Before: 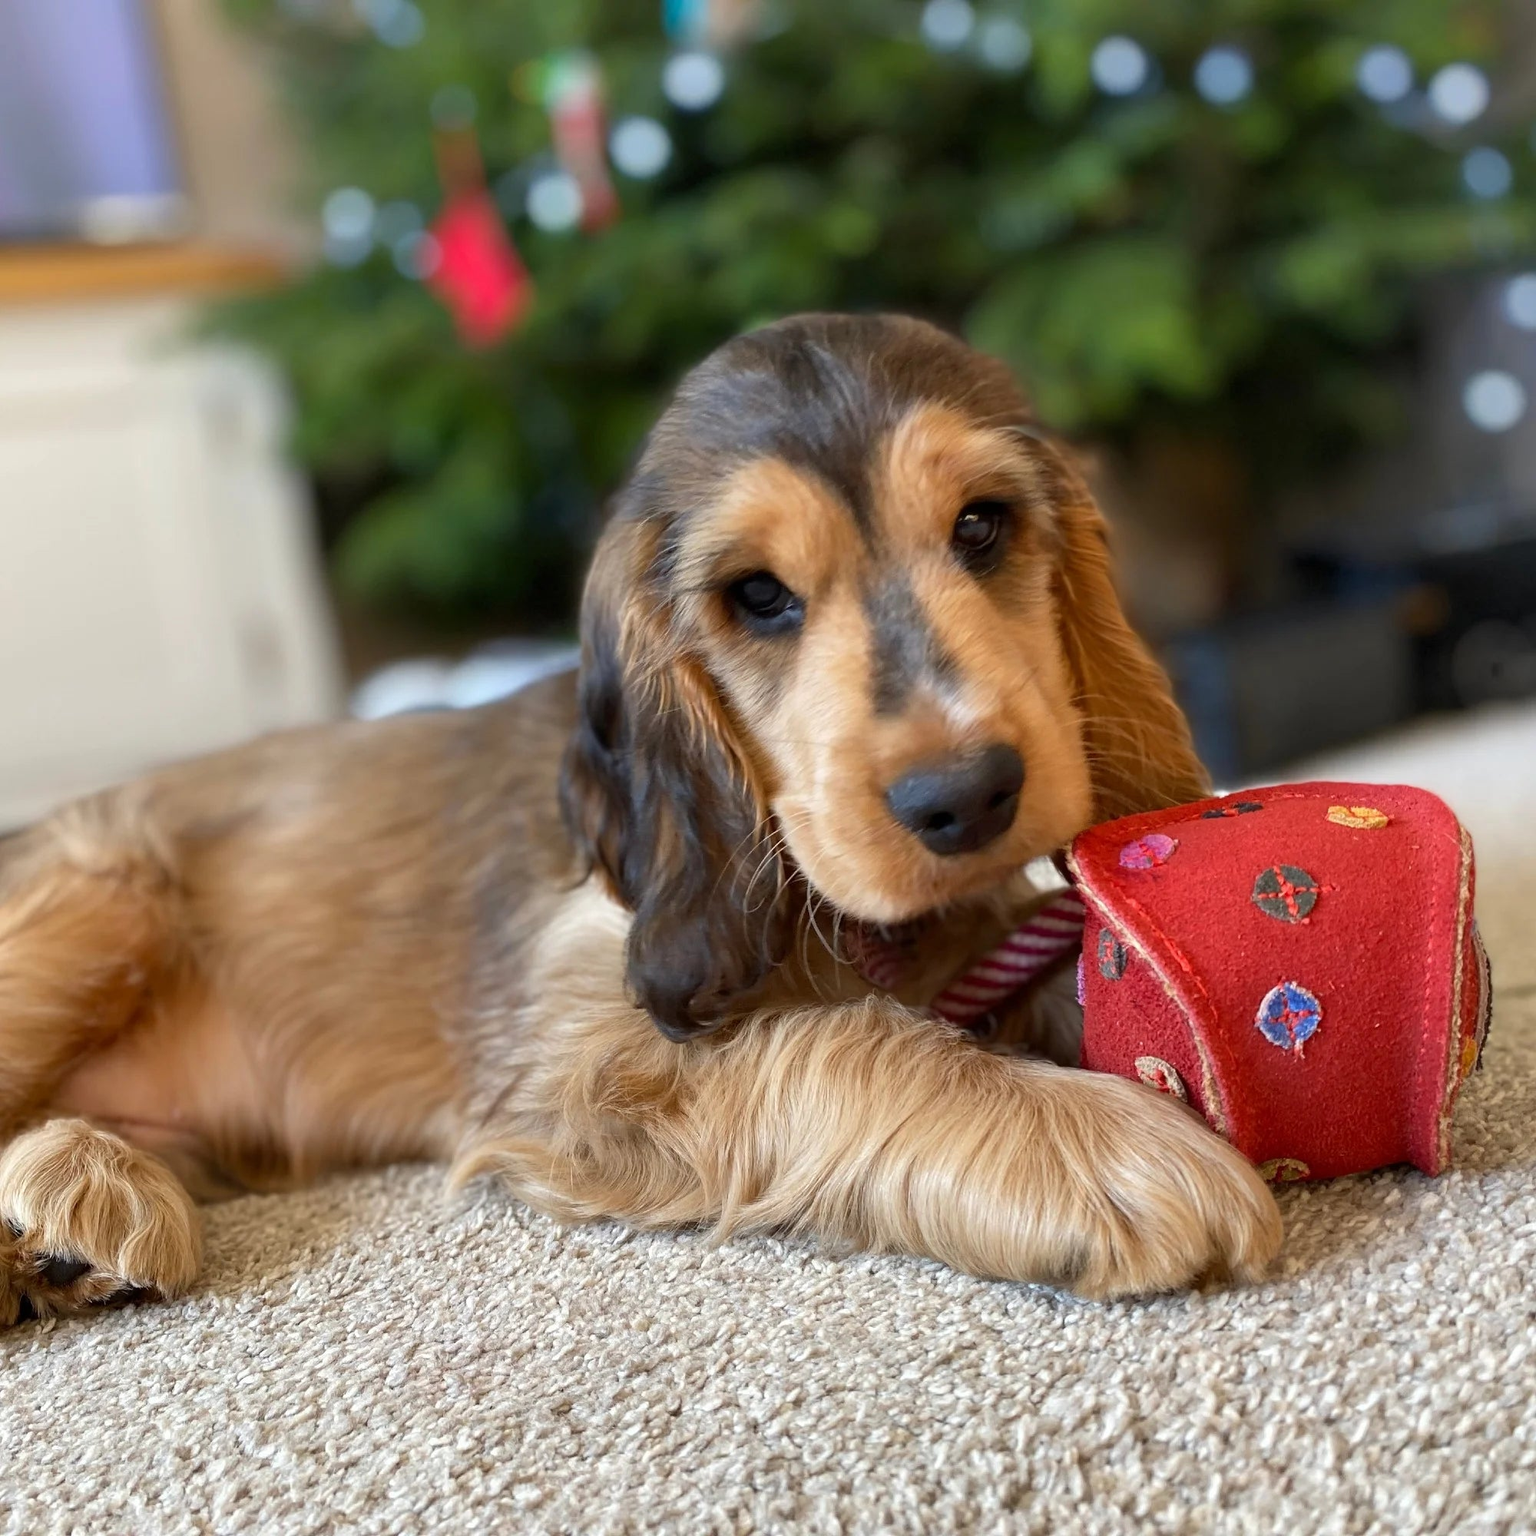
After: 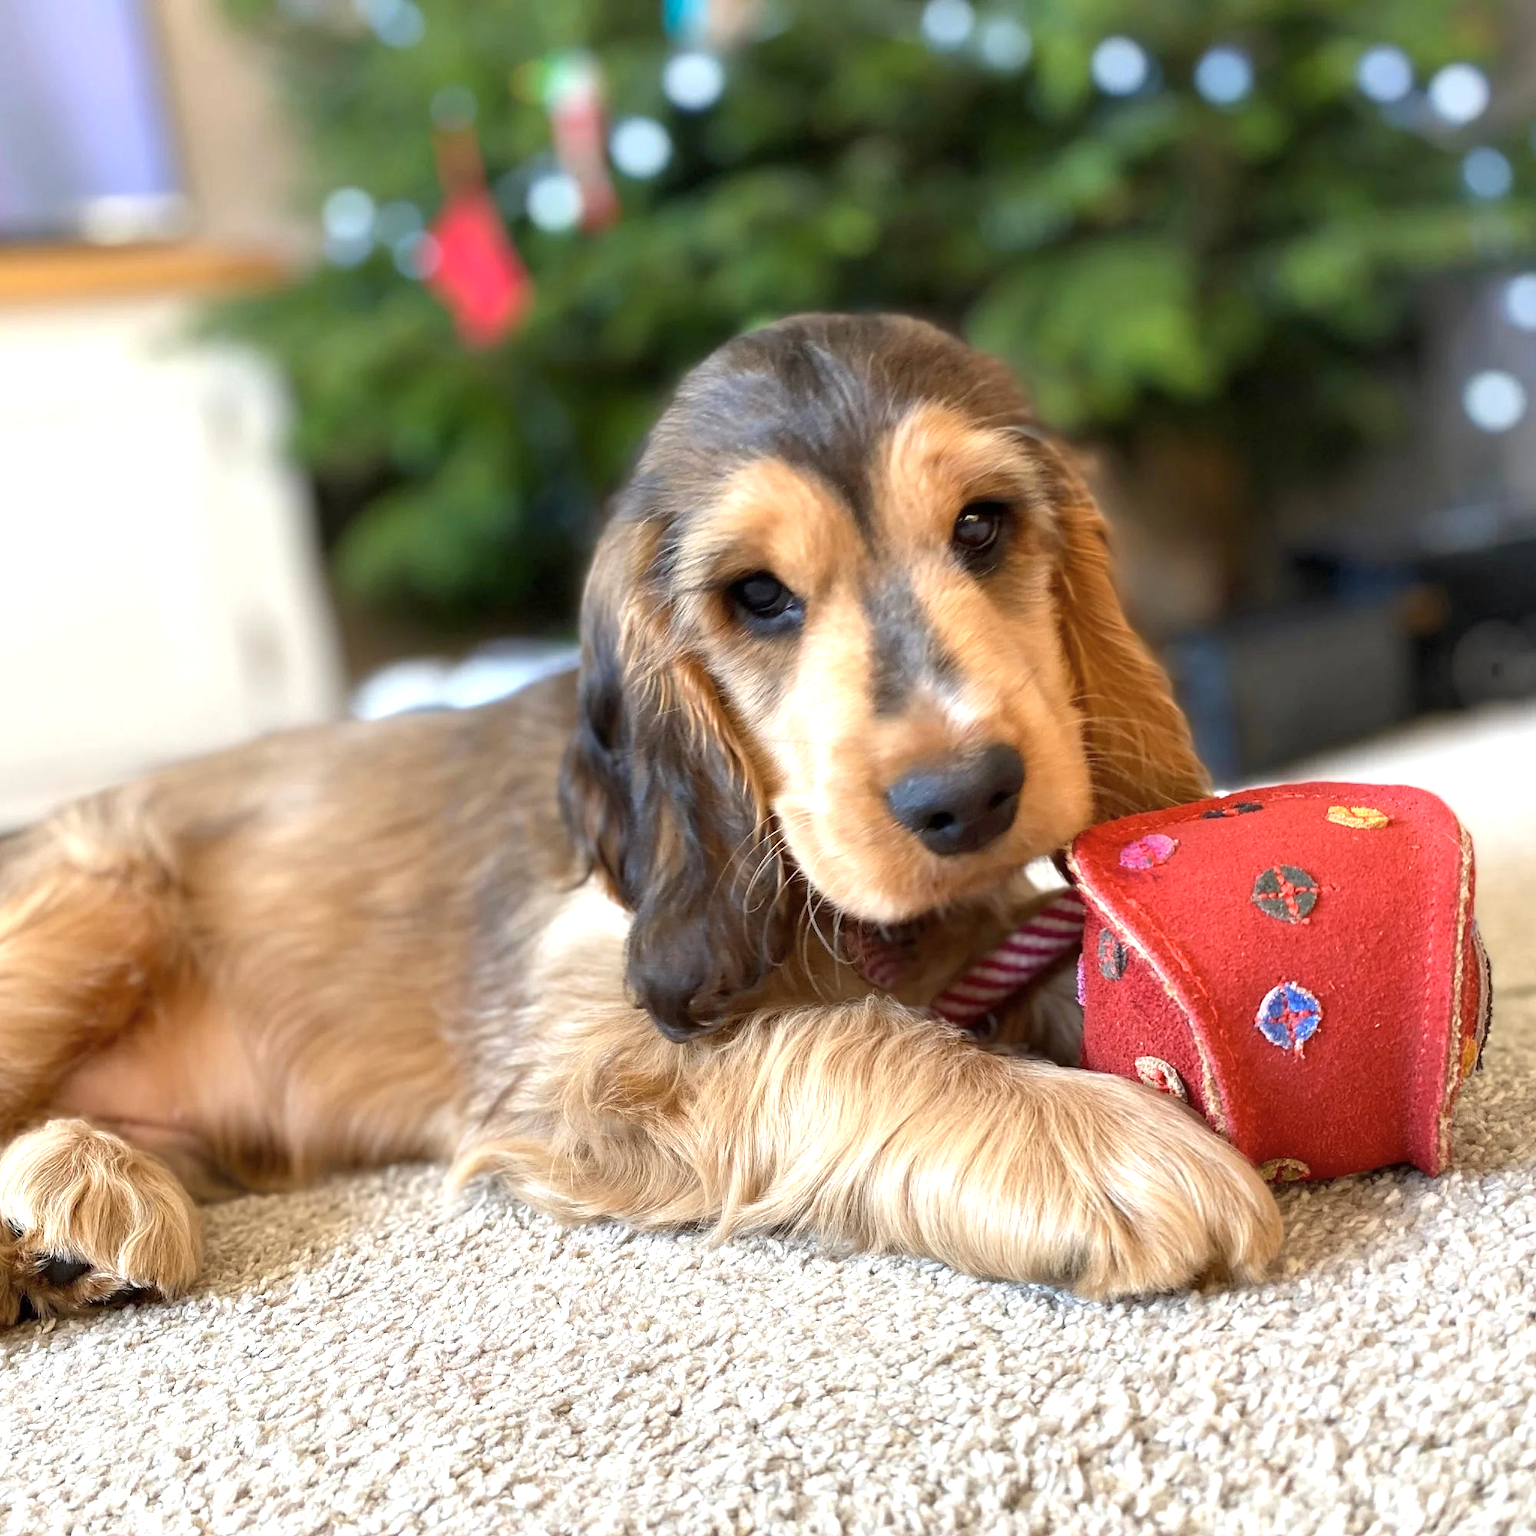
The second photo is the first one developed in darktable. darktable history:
color zones: curves: ch1 [(0, 0.469) (0.01, 0.469) (0.12, 0.446) (0.248, 0.469) (0.5, 0.5) (0.748, 0.5) (0.99, 0.469) (1, 0.469)]
exposure: exposure 0.74 EV, compensate highlight preservation false
